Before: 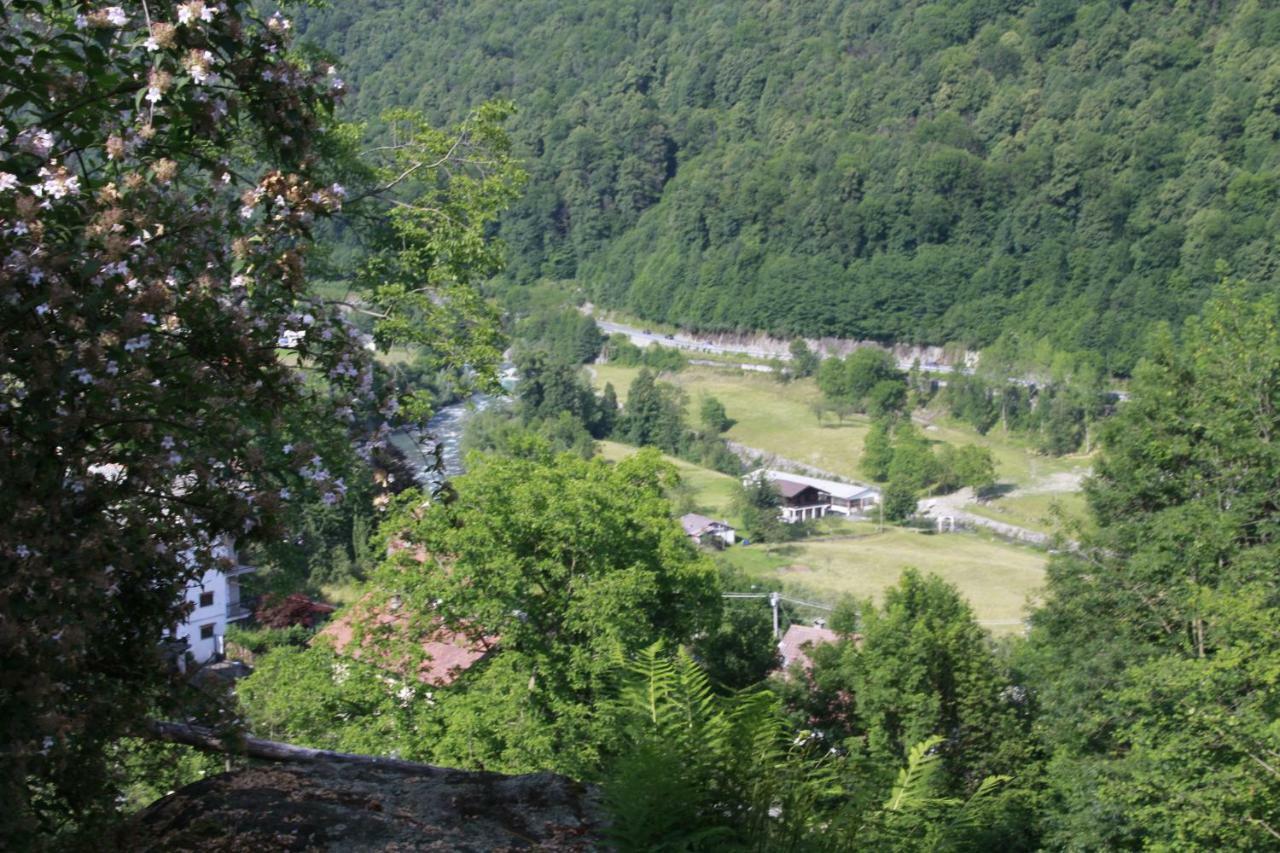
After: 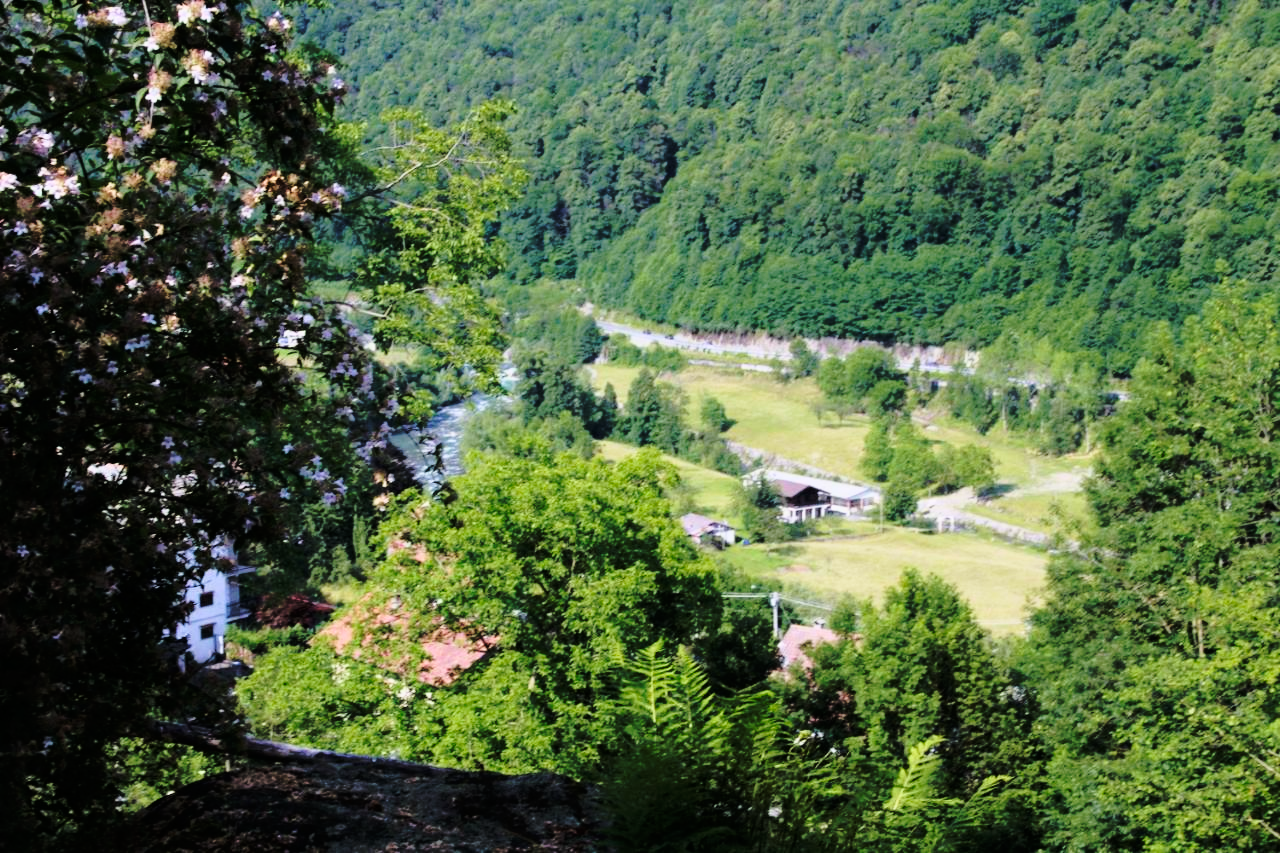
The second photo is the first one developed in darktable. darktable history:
velvia: on, module defaults
base curve: curves: ch0 [(0, 0) (0.073, 0.04) (0.157, 0.139) (0.492, 0.492) (0.758, 0.758) (1, 1)], preserve colors none
tone curve: curves: ch0 [(0, 0) (0.062, 0.023) (0.168, 0.142) (0.359, 0.44) (0.469, 0.544) (0.634, 0.722) (0.839, 0.909) (0.998, 0.978)]; ch1 [(0, 0) (0.437, 0.453) (0.472, 0.47) (0.502, 0.504) (0.527, 0.546) (0.568, 0.619) (0.608, 0.665) (0.669, 0.748) (0.859, 0.899) (1, 1)]; ch2 [(0, 0) (0.33, 0.301) (0.421, 0.443) (0.473, 0.498) (0.509, 0.5) (0.535, 0.564) (0.575, 0.625) (0.608, 0.676) (1, 1)], color space Lab, linked channels, preserve colors none
